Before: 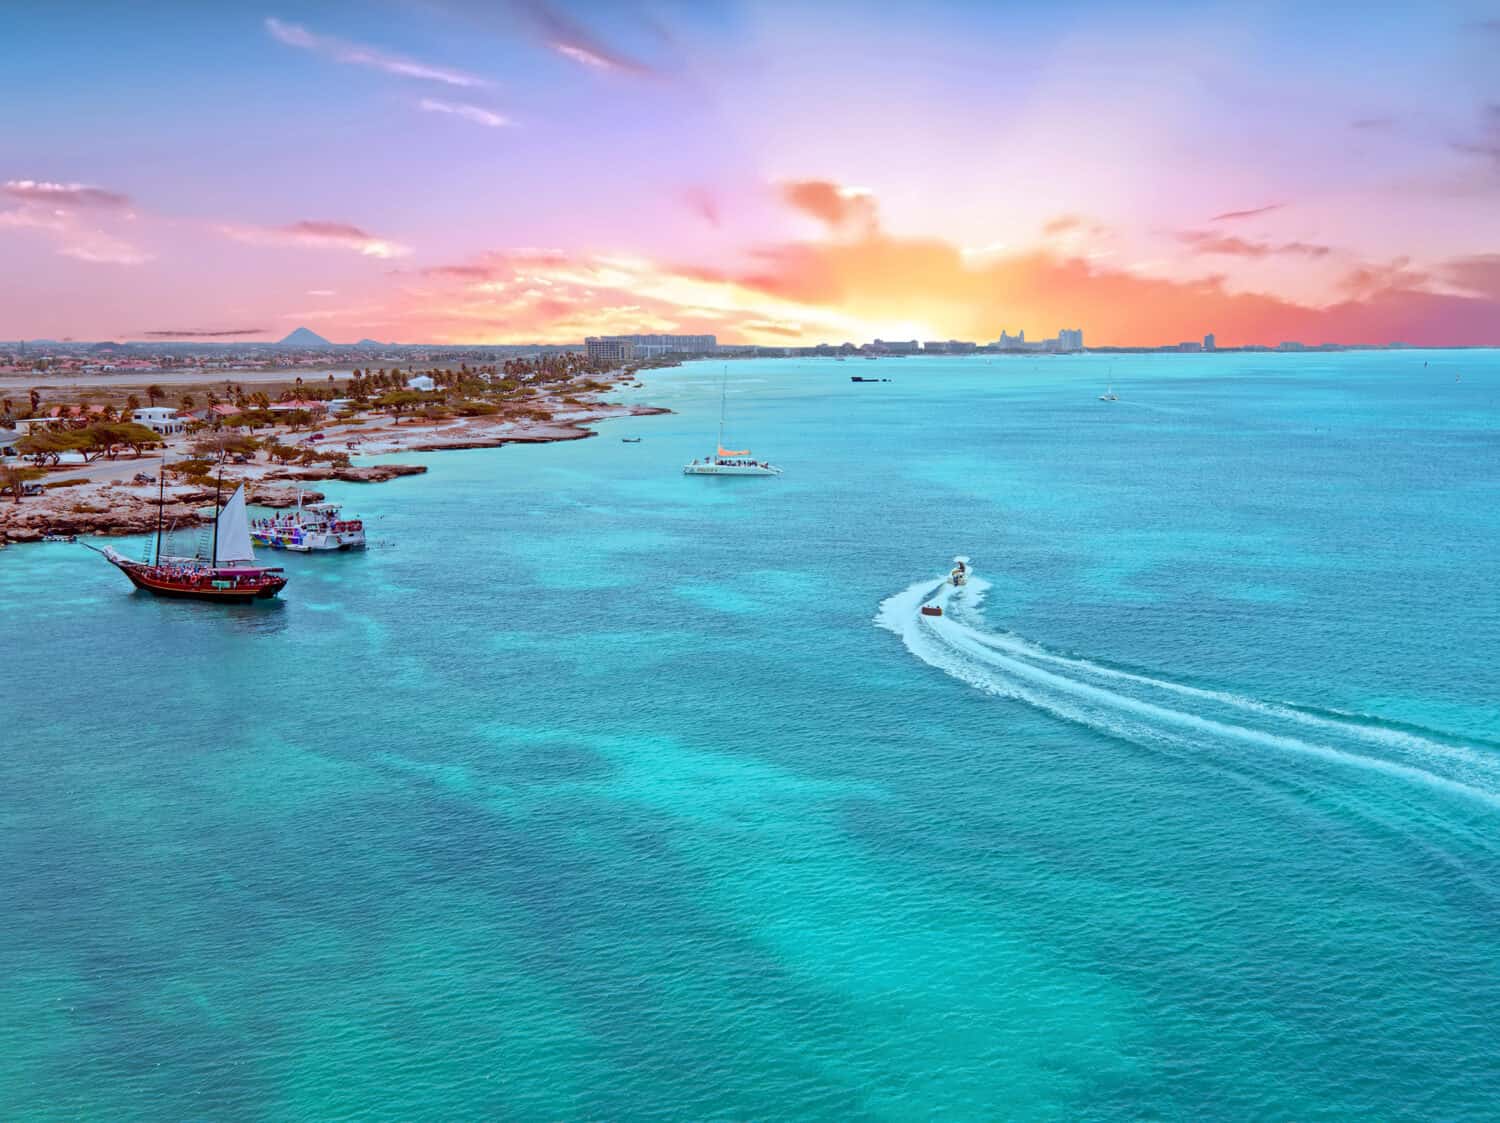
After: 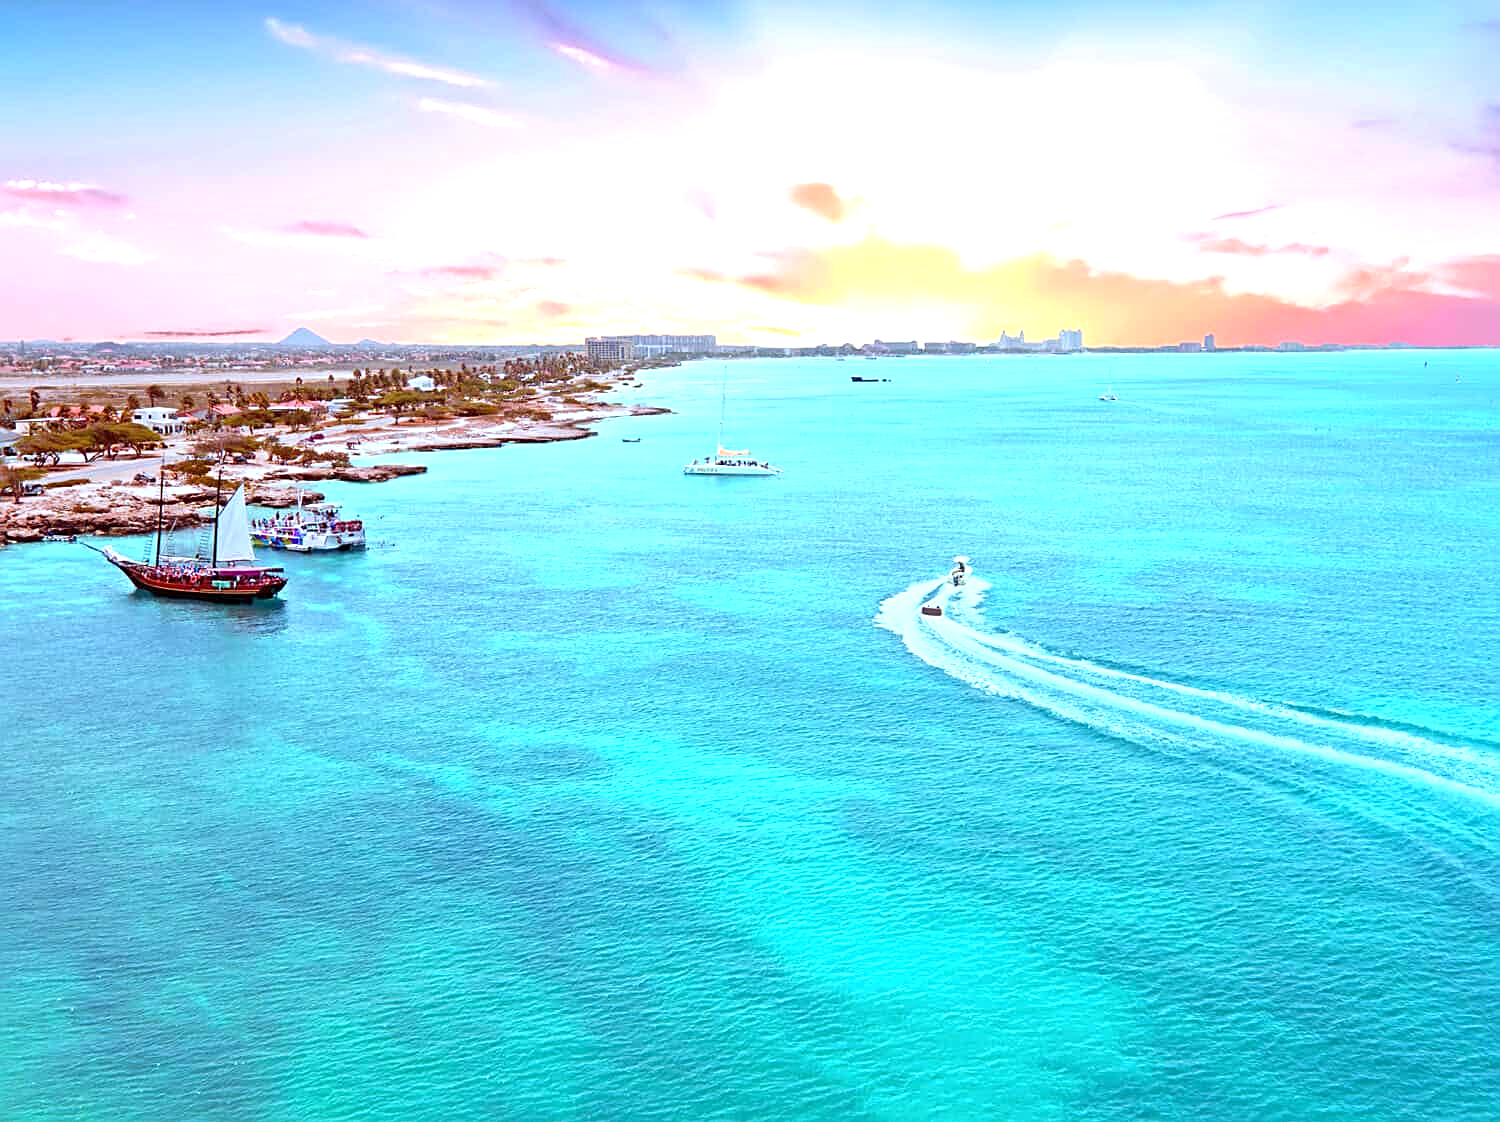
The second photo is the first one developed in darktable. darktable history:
exposure: exposure 1 EV, compensate highlight preservation false
sharpen: on, module defaults
crop: bottom 0.071%
